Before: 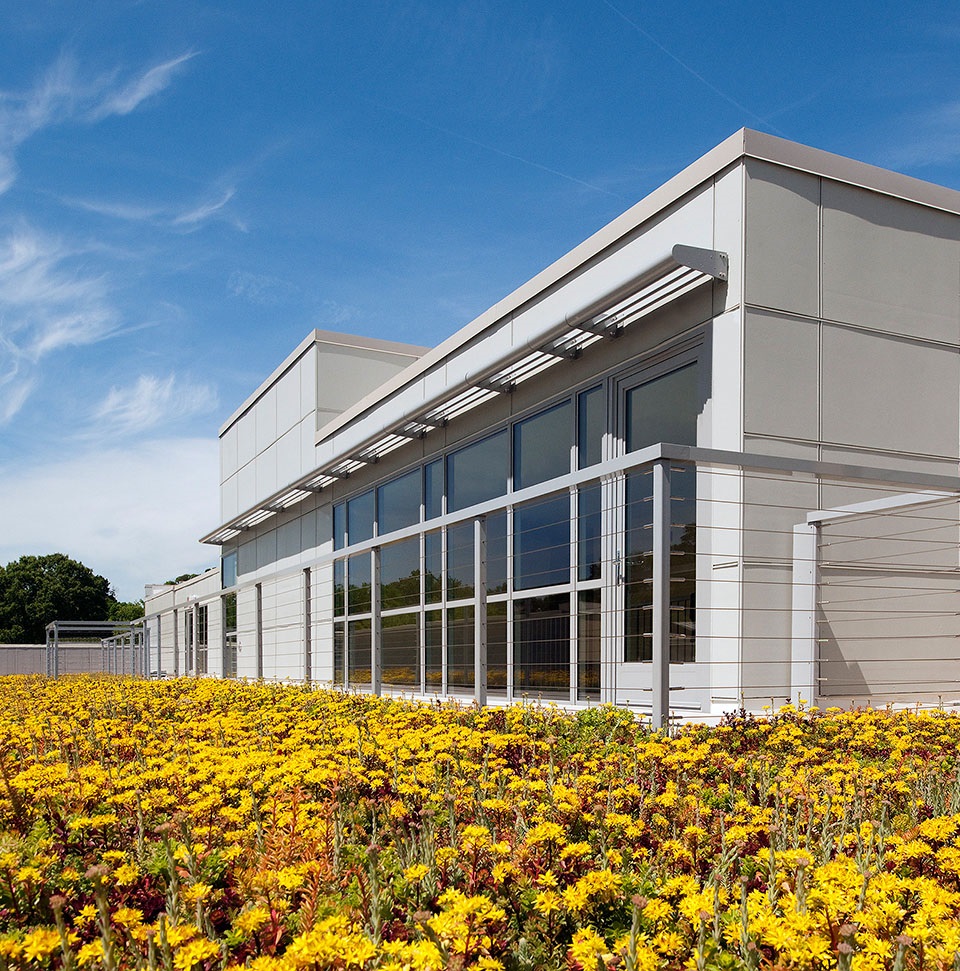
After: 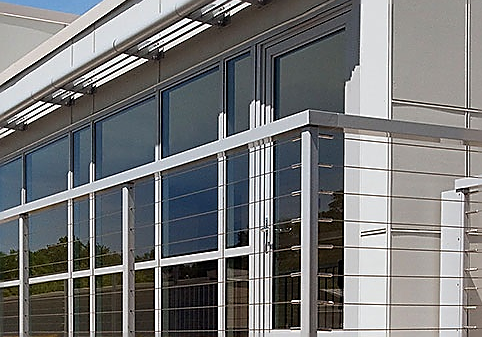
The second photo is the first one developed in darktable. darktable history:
crop: left 36.683%, top 34.332%, right 13.107%, bottom 30.919%
exposure: black level correction 0, compensate exposure bias true, compensate highlight preservation false
sharpen: radius 1.401, amount 1.256, threshold 0.74
